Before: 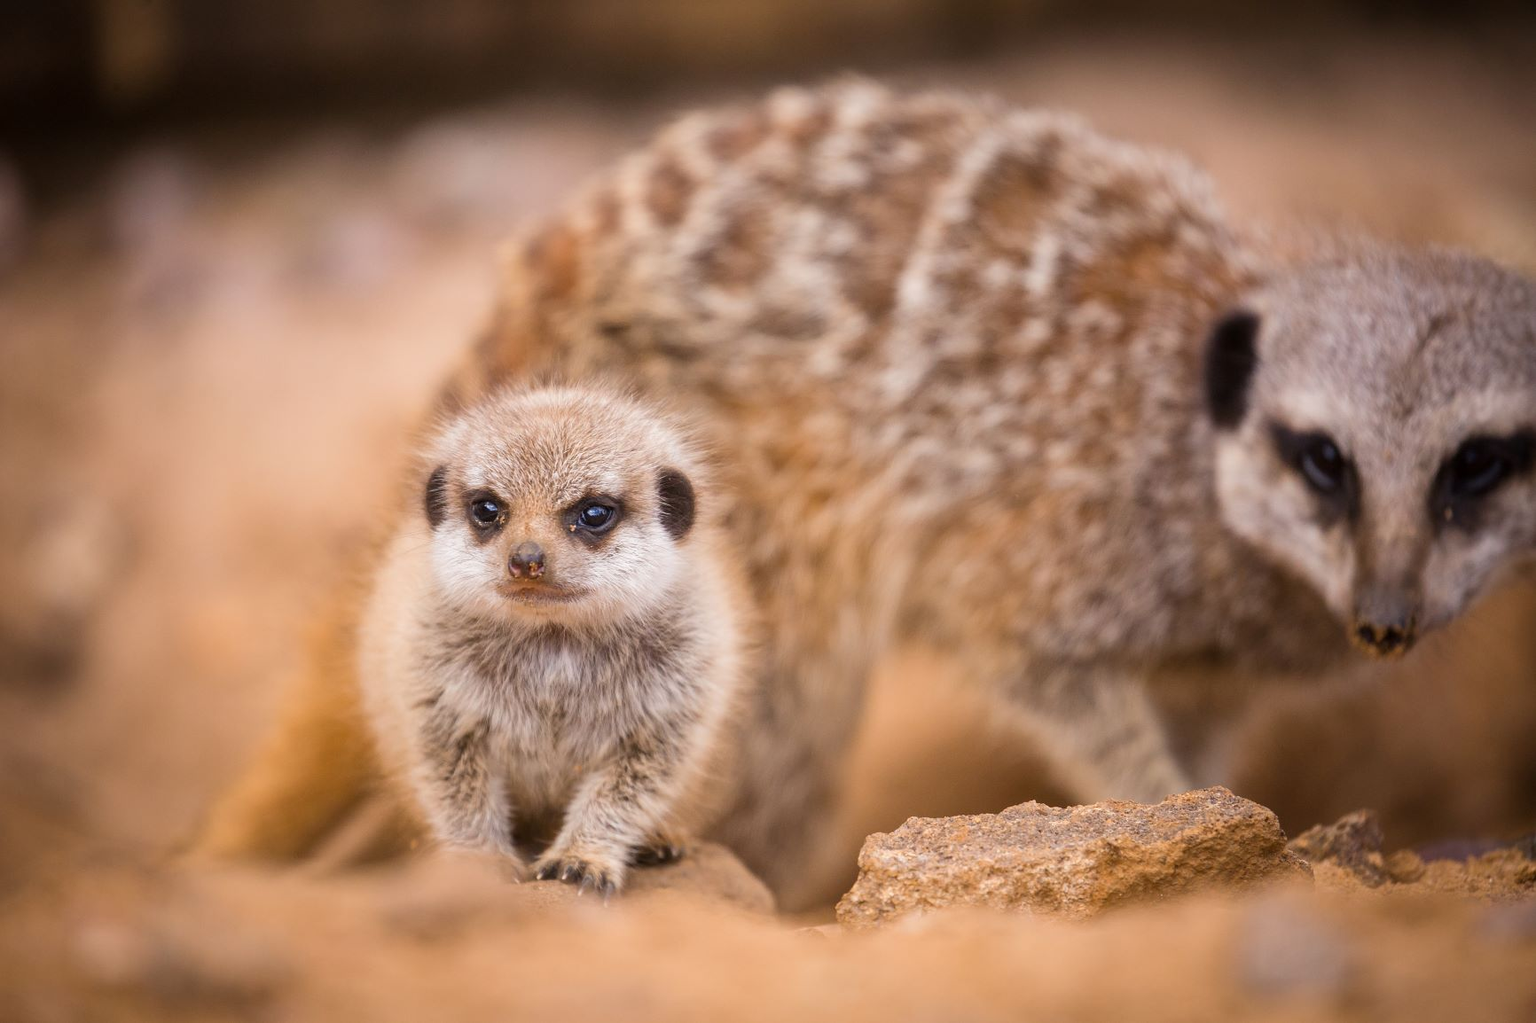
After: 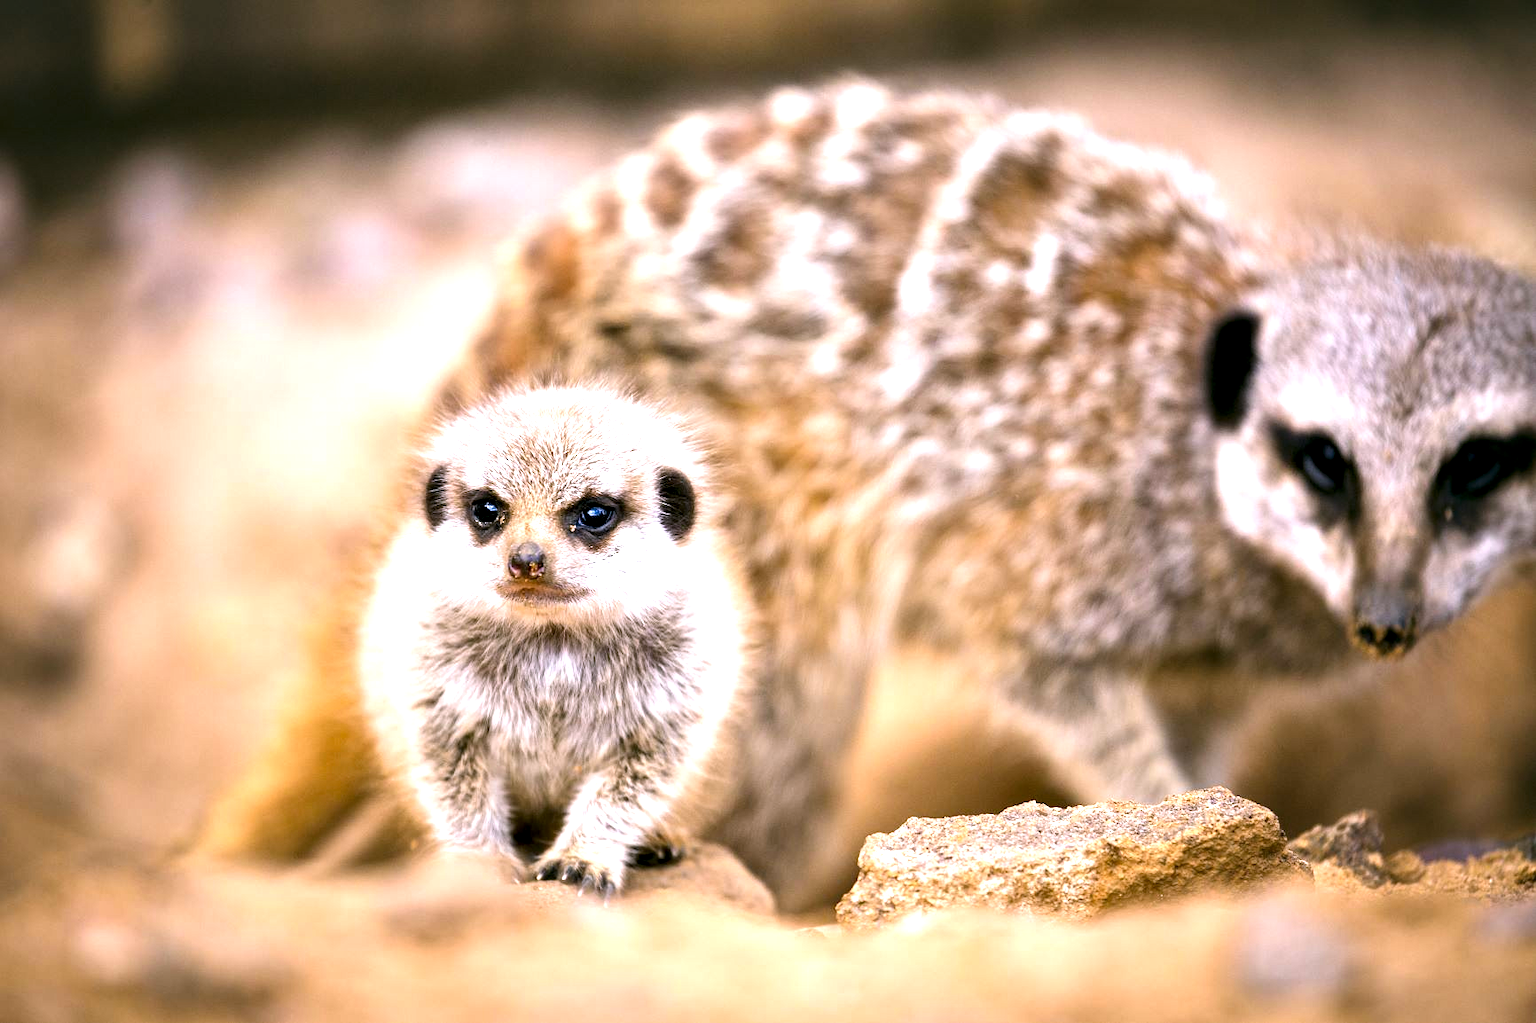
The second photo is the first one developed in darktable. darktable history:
exposure: black level correction -0.005, exposure 1.002 EV, compensate highlight preservation false
color correction: highlights a* 4.02, highlights b* 4.98, shadows a* -7.55, shadows b* 4.98
contrast equalizer: octaves 7, y [[0.6 ×6], [0.55 ×6], [0 ×6], [0 ×6], [0 ×6]]
white balance: red 0.931, blue 1.11
